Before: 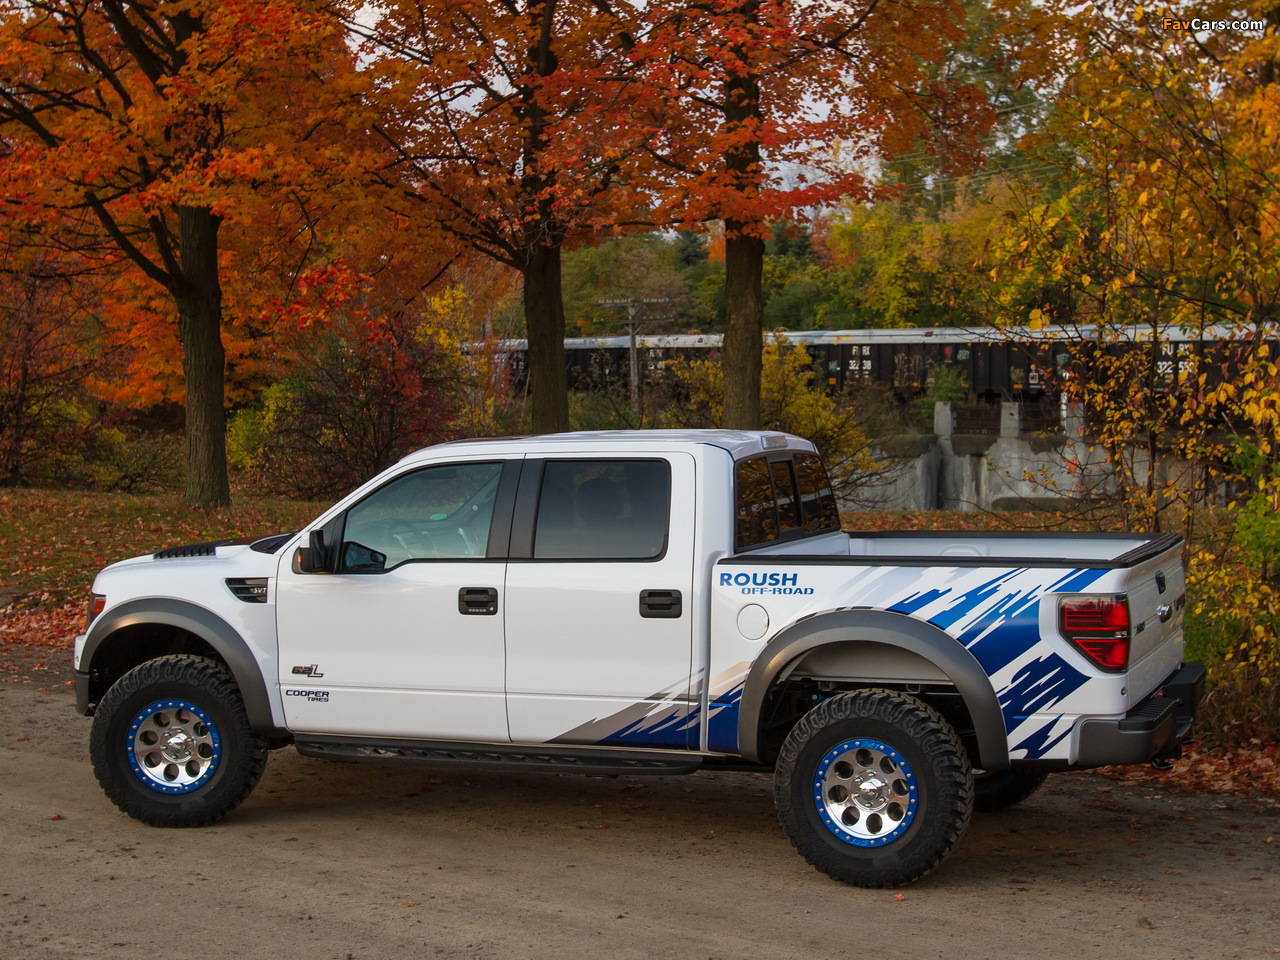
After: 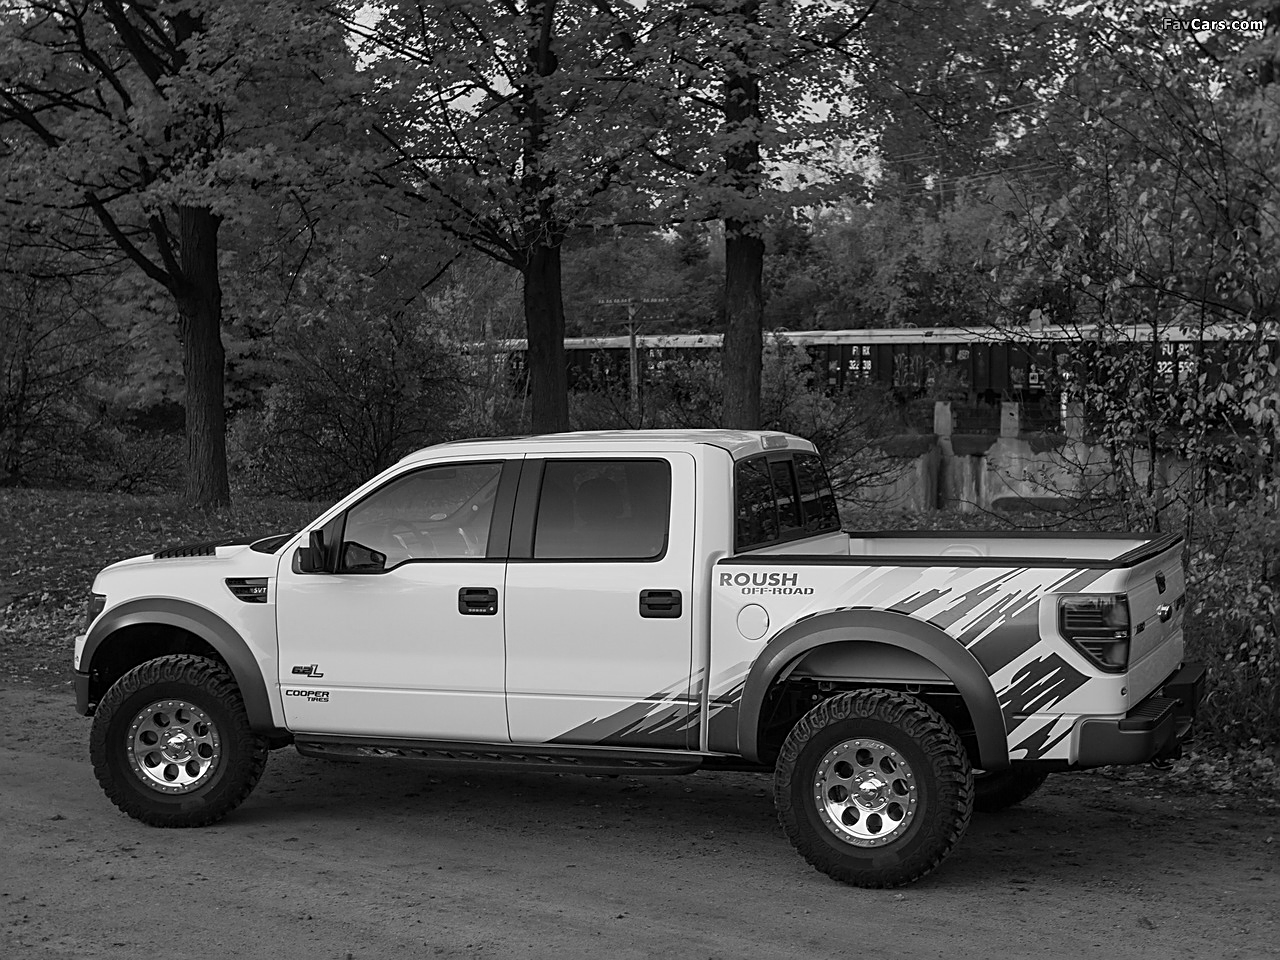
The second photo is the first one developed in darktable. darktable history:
sharpen: amount 0.6
color calibration: output gray [0.246, 0.254, 0.501, 0], gray › normalize channels true, illuminant same as pipeline (D50), adaptation XYZ, x 0.346, y 0.359, gamut compression 0
